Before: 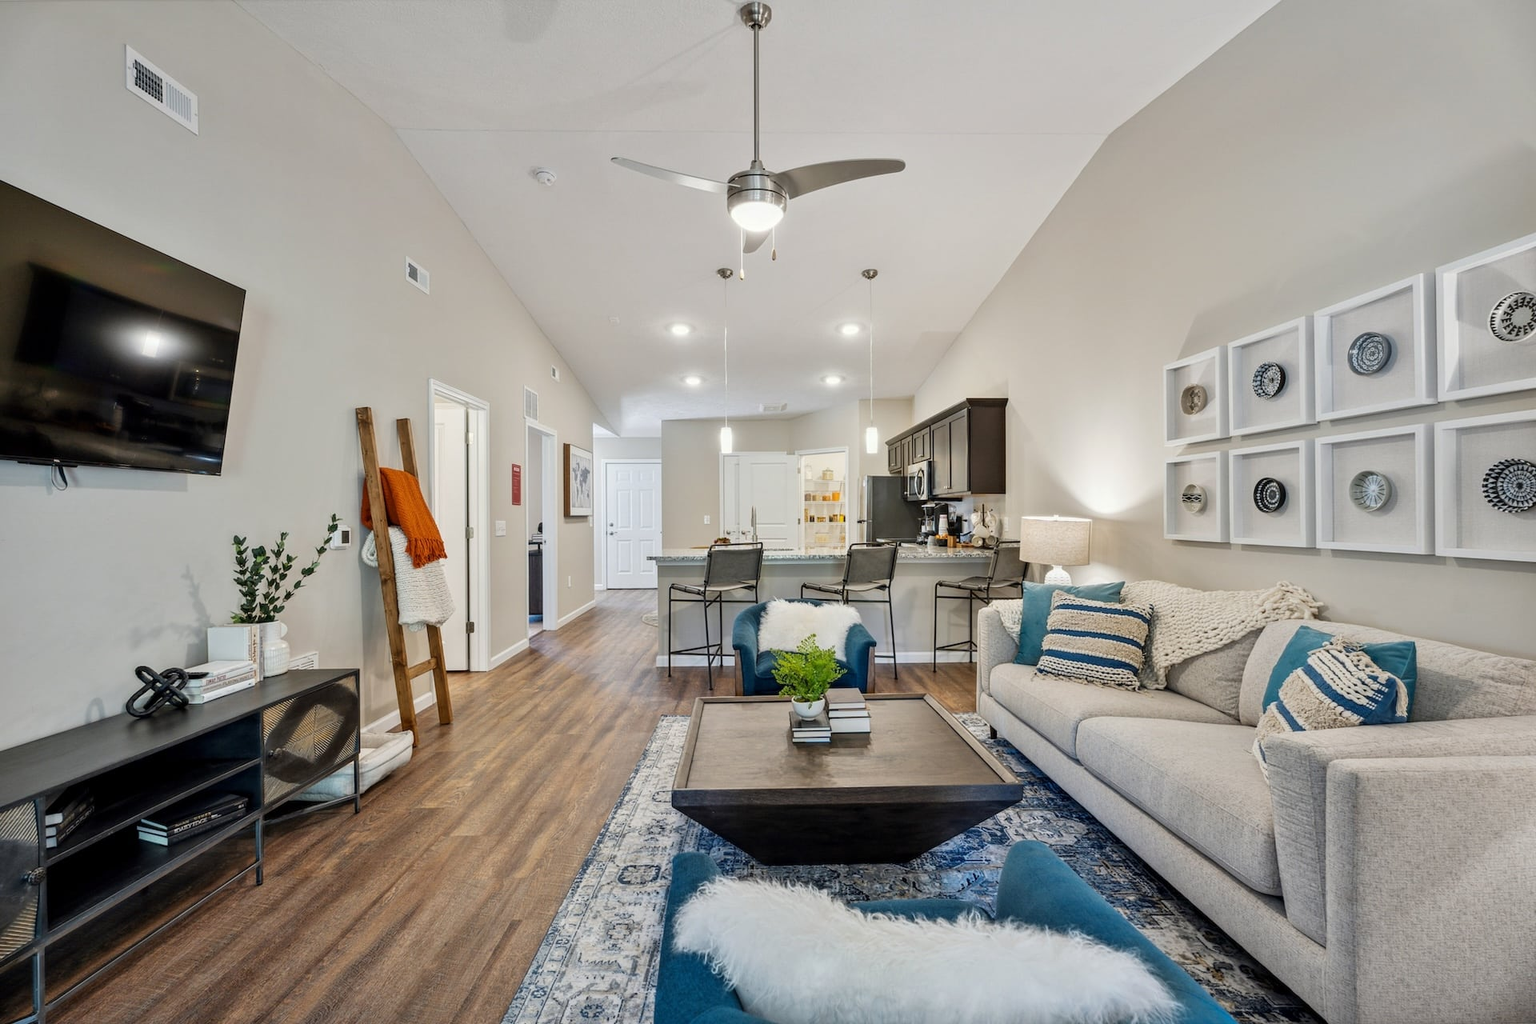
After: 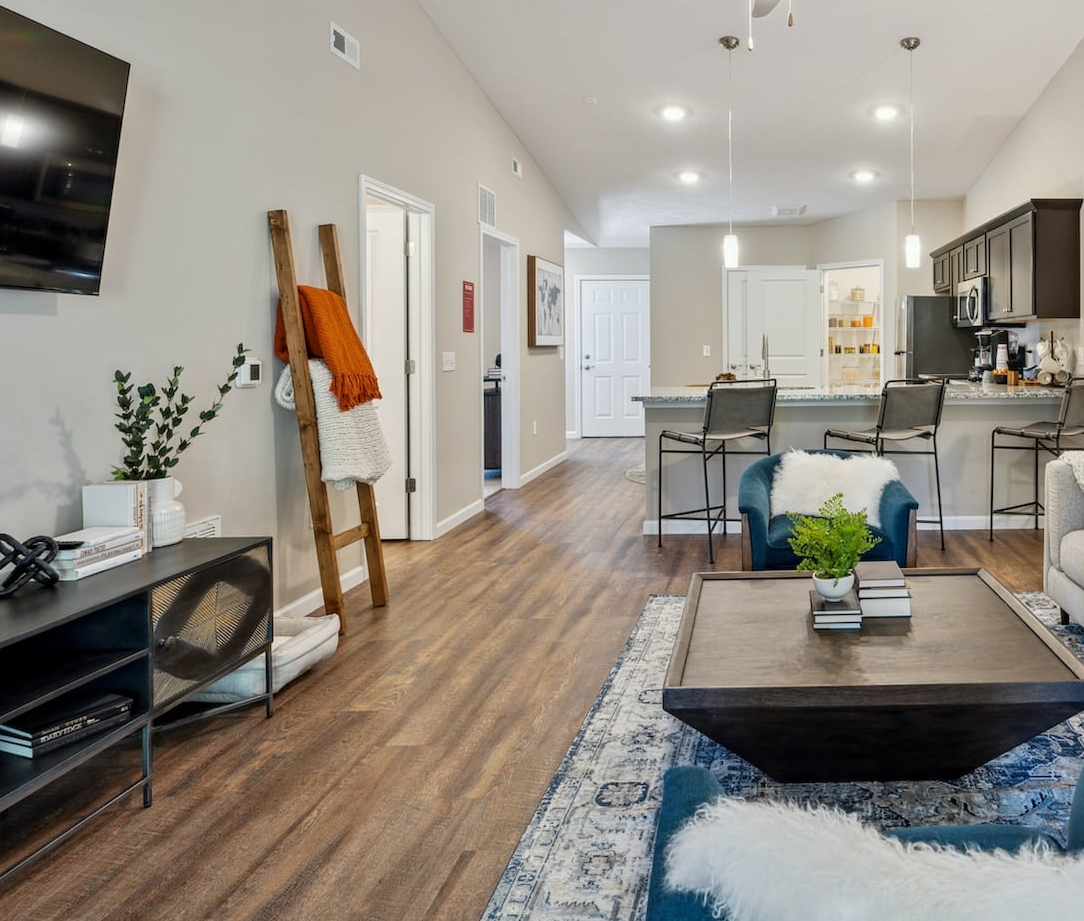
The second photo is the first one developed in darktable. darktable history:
crop: left 9.234%, top 23.404%, right 34.286%, bottom 4.614%
